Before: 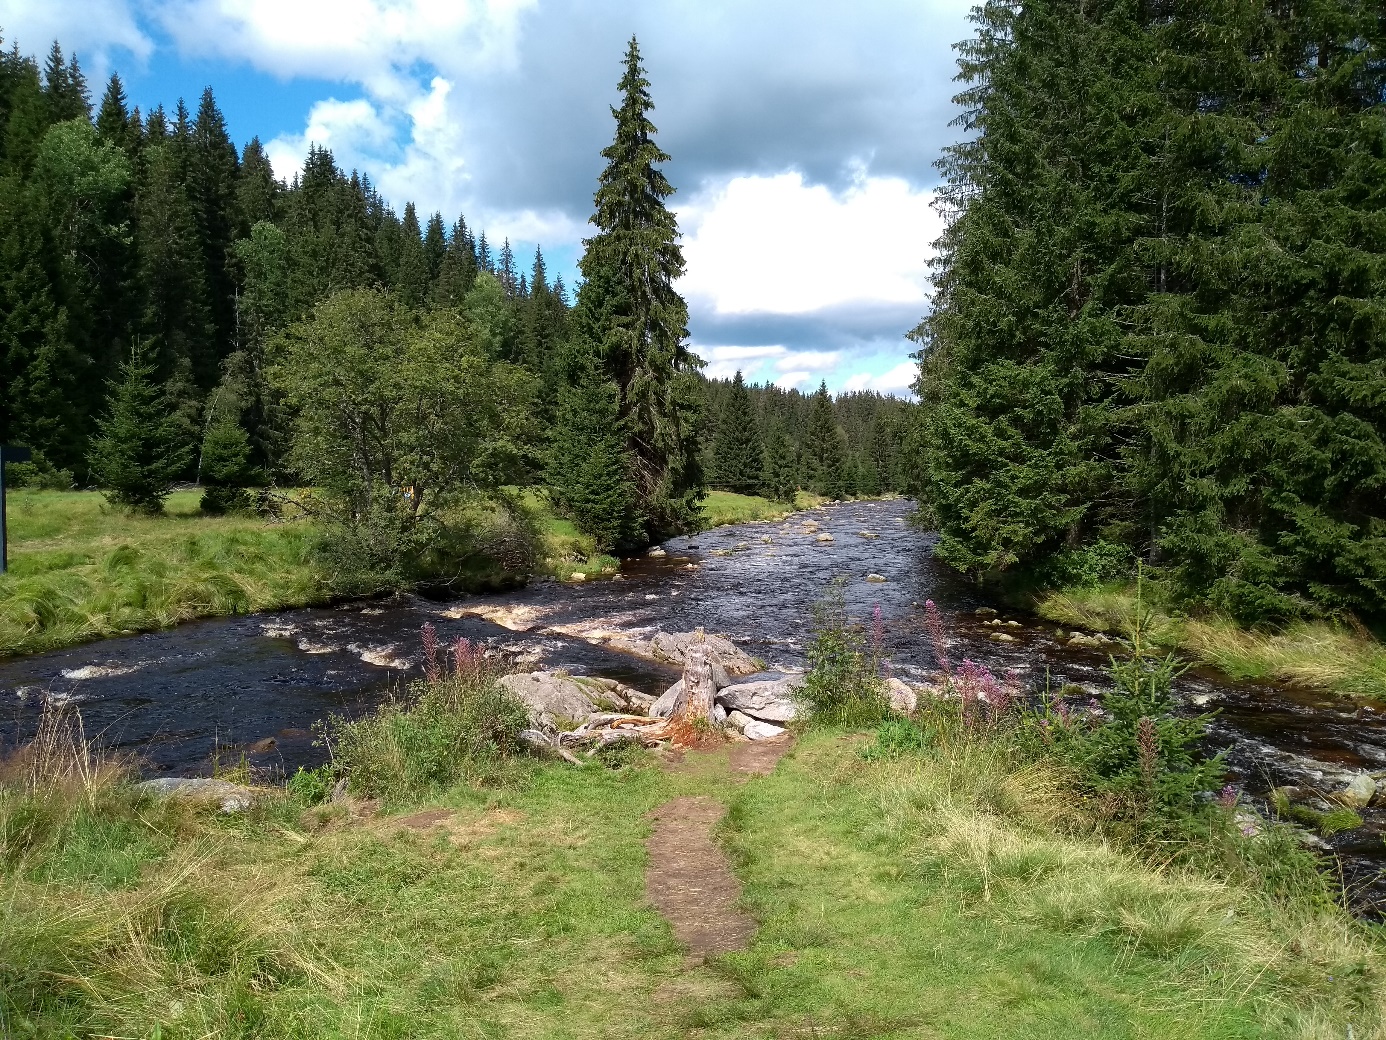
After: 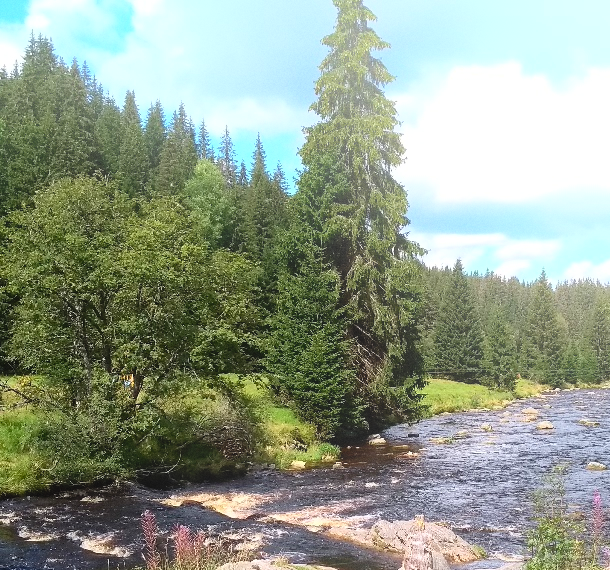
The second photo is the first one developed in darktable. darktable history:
bloom: threshold 82.5%, strength 16.25%
crop: left 20.248%, top 10.86%, right 35.675%, bottom 34.321%
tone equalizer: on, module defaults
contrast brightness saturation: contrast 0.2, brightness 0.16, saturation 0.22
grain: coarseness 0.09 ISO
